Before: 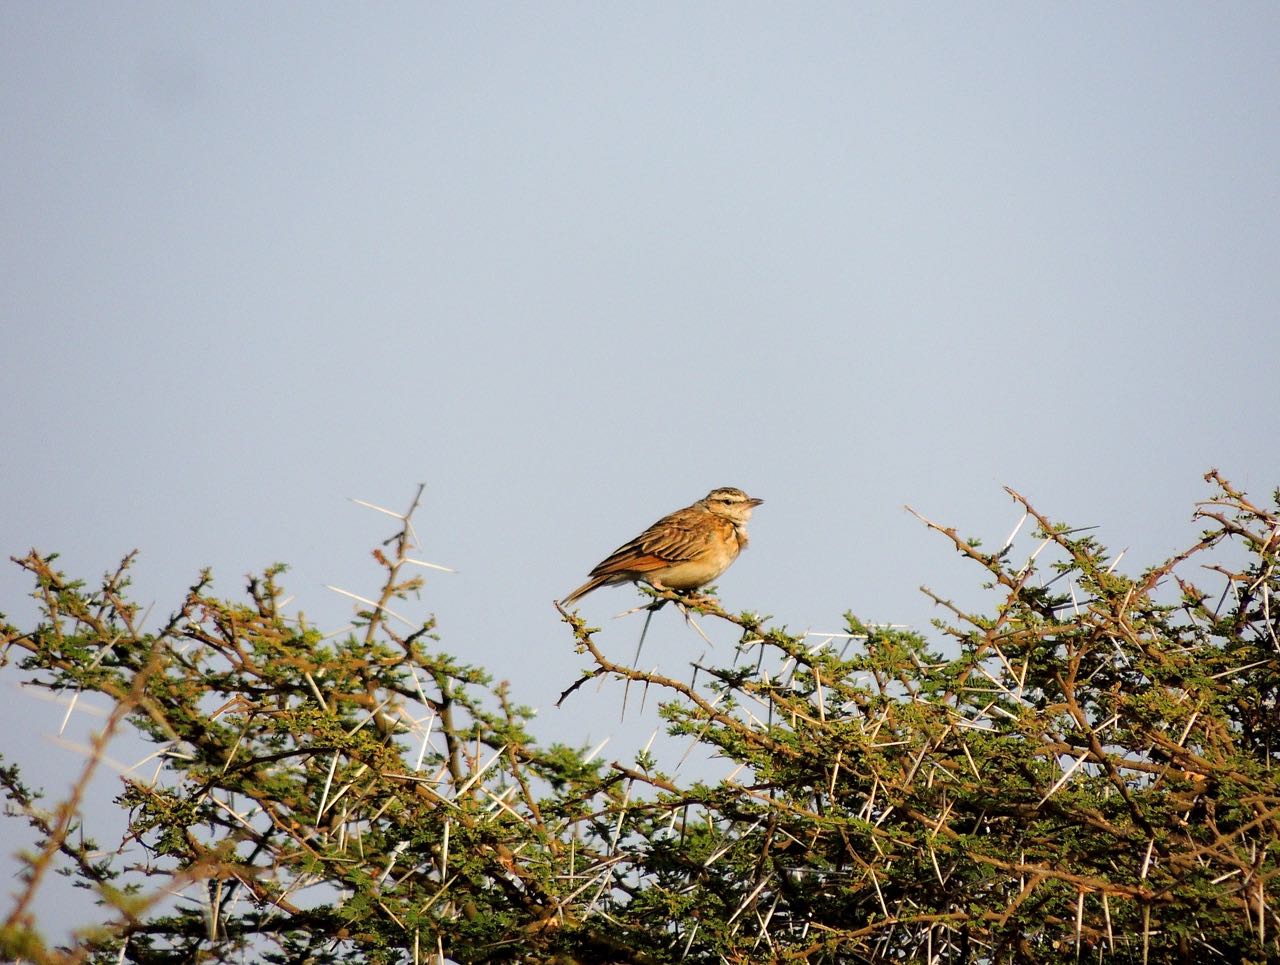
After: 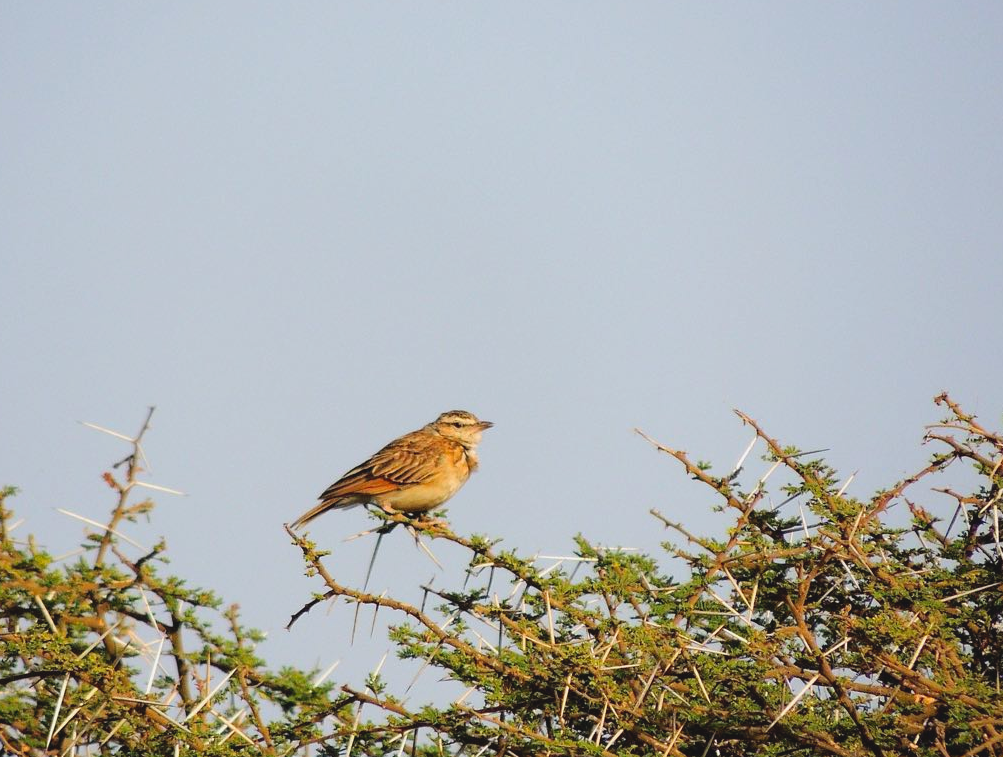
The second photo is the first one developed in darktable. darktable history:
tone equalizer: edges refinement/feathering 500, mask exposure compensation -1.57 EV, preserve details no
contrast brightness saturation: contrast -0.091, brightness 0.051, saturation 0.084
crop and rotate: left 21.164%, top 7.982%, right 0.414%, bottom 13.496%
